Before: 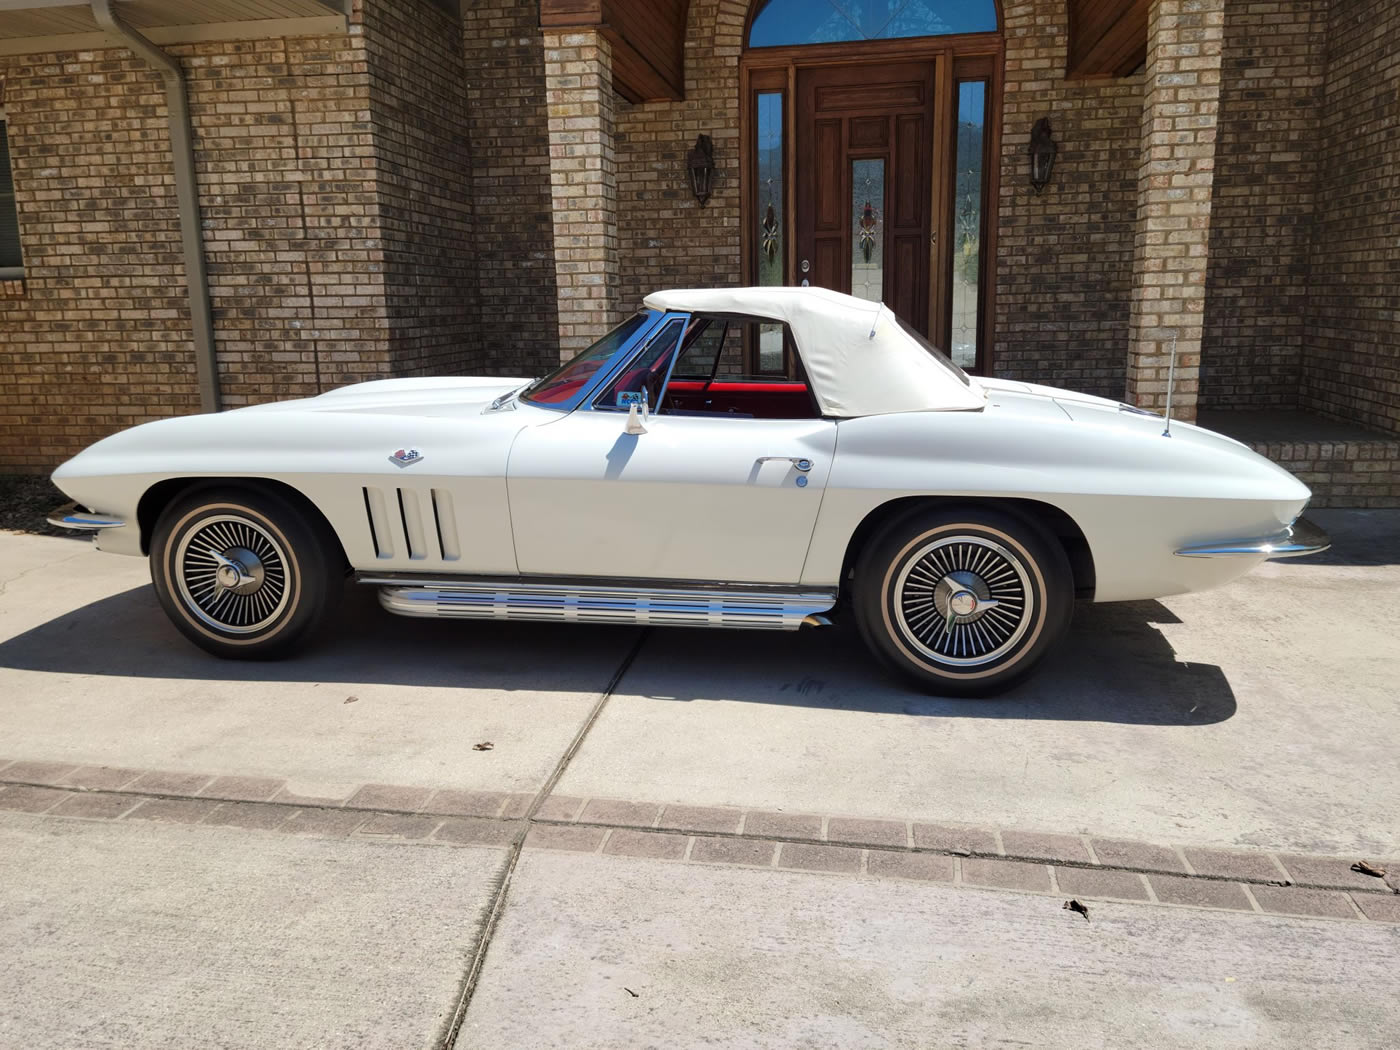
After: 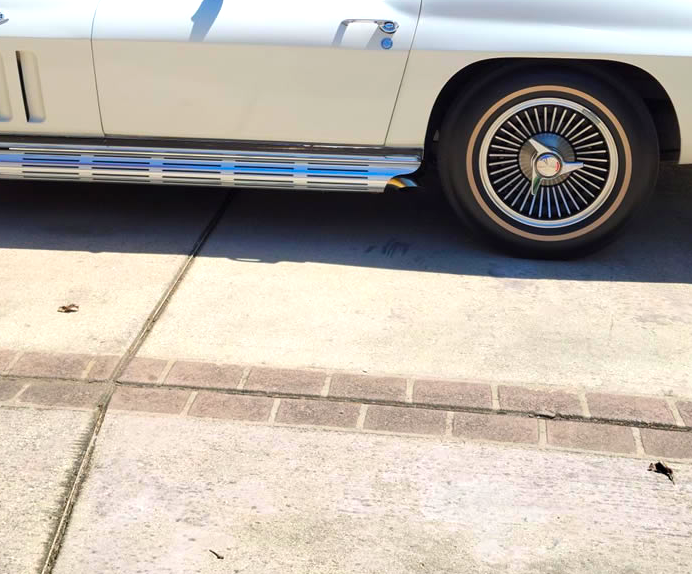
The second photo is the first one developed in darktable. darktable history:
color balance rgb: perceptual saturation grading › global saturation 36%, perceptual brilliance grading › global brilliance 10%, global vibrance 20%
crop: left 29.672%, top 41.786%, right 20.851%, bottom 3.487%
